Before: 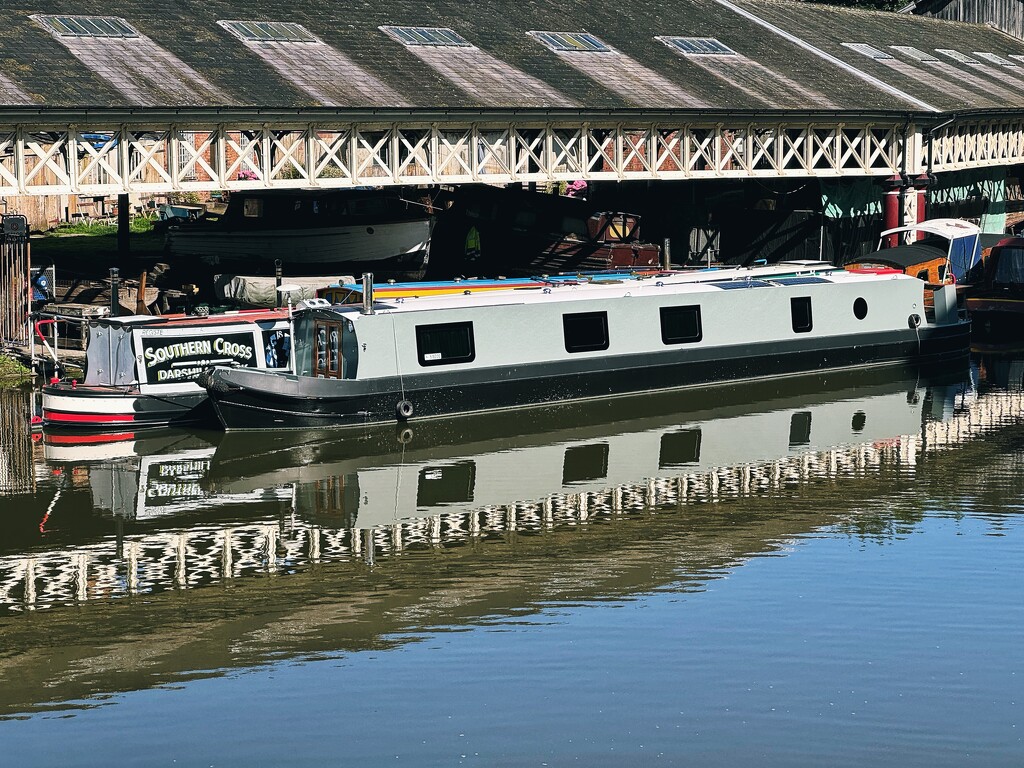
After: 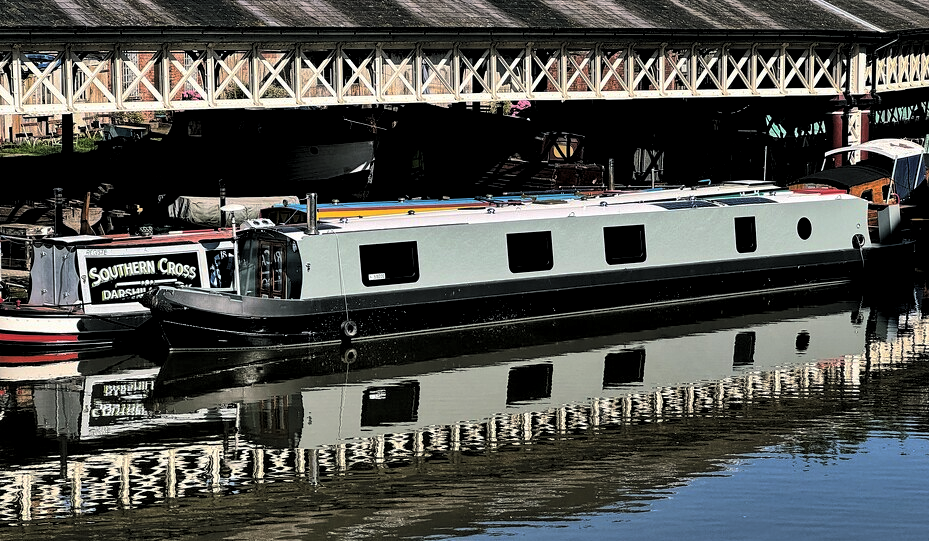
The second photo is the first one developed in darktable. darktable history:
local contrast: highlights 104%, shadows 100%, detail 119%, midtone range 0.2
base curve: curves: ch0 [(0, 0) (0.595, 0.418) (1, 1)], preserve colors none
levels: levels [0.116, 0.574, 1]
crop: left 5.493%, top 10.433%, right 3.756%, bottom 19.091%
shadows and highlights: shadows 60.82, highlights color adjustment 0.251%, soften with gaussian
